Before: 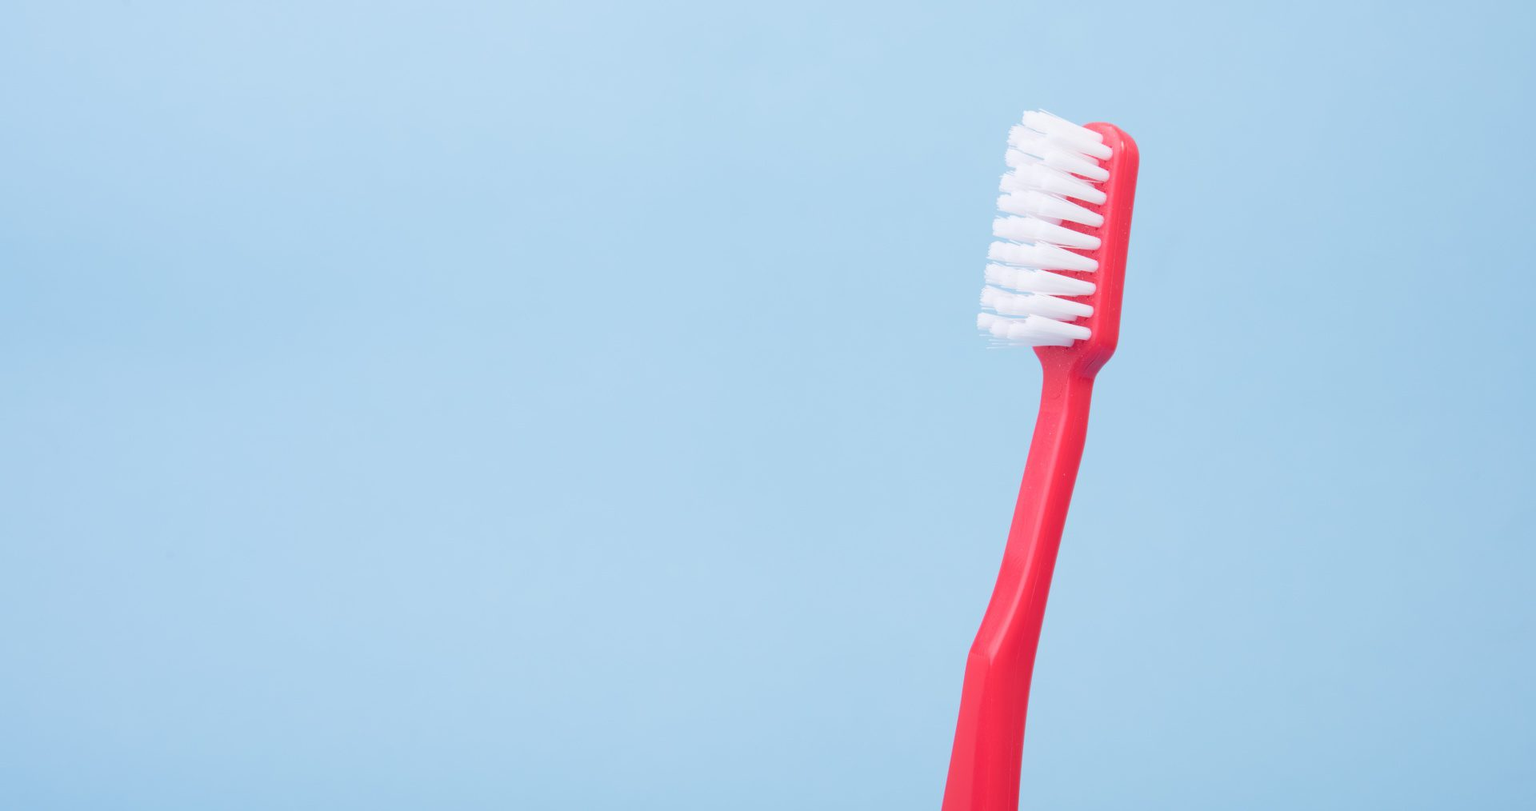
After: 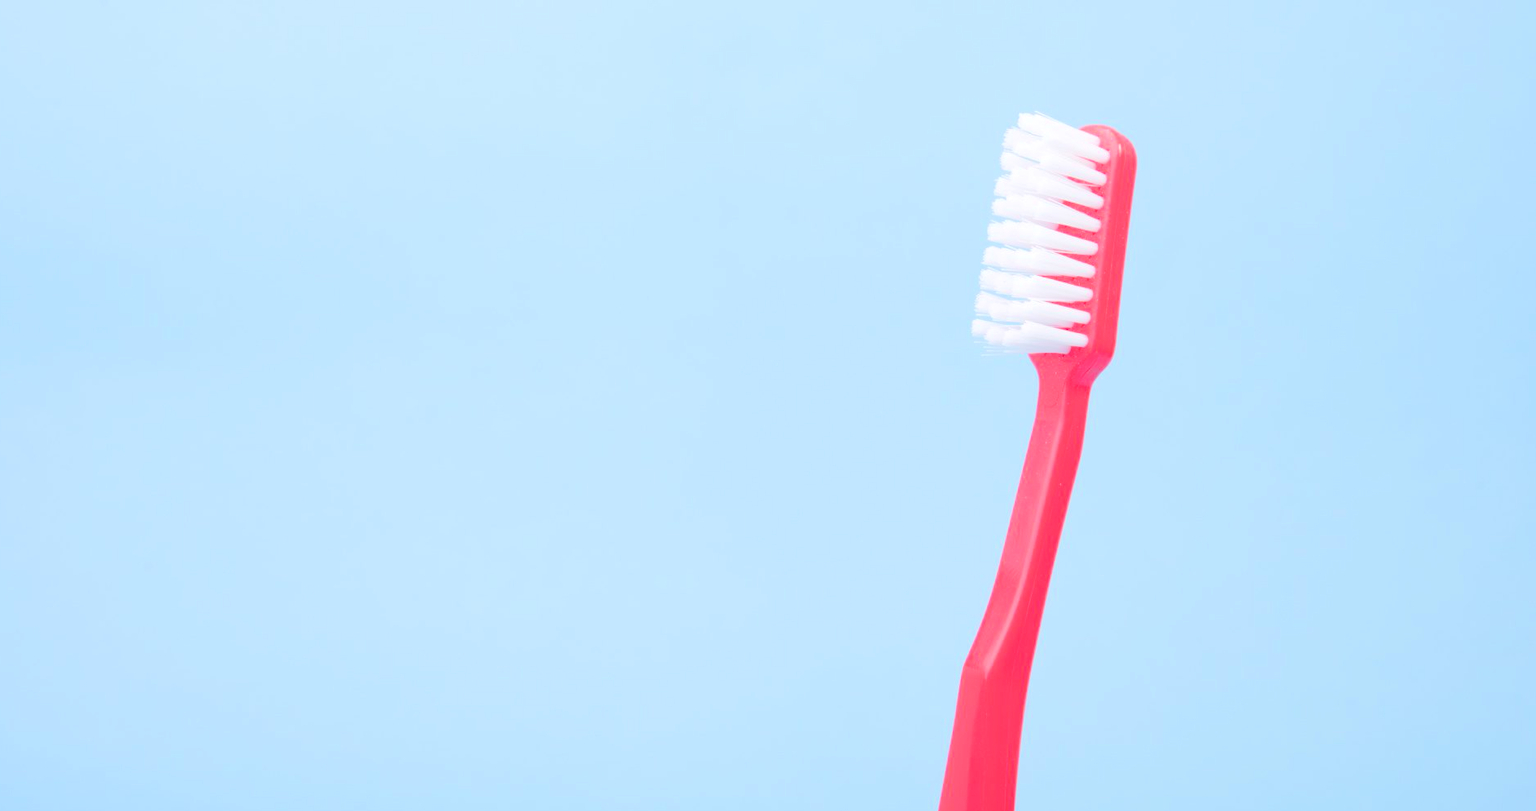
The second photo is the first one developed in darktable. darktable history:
tone equalizer: -7 EV 0.147 EV, -6 EV 0.617 EV, -5 EV 1.14 EV, -4 EV 1.33 EV, -3 EV 1.12 EV, -2 EV 0.6 EV, -1 EV 0.161 EV, edges refinement/feathering 500, mask exposure compensation -1.57 EV, preserve details no
crop: left 1.653%, right 0.275%, bottom 1.91%
